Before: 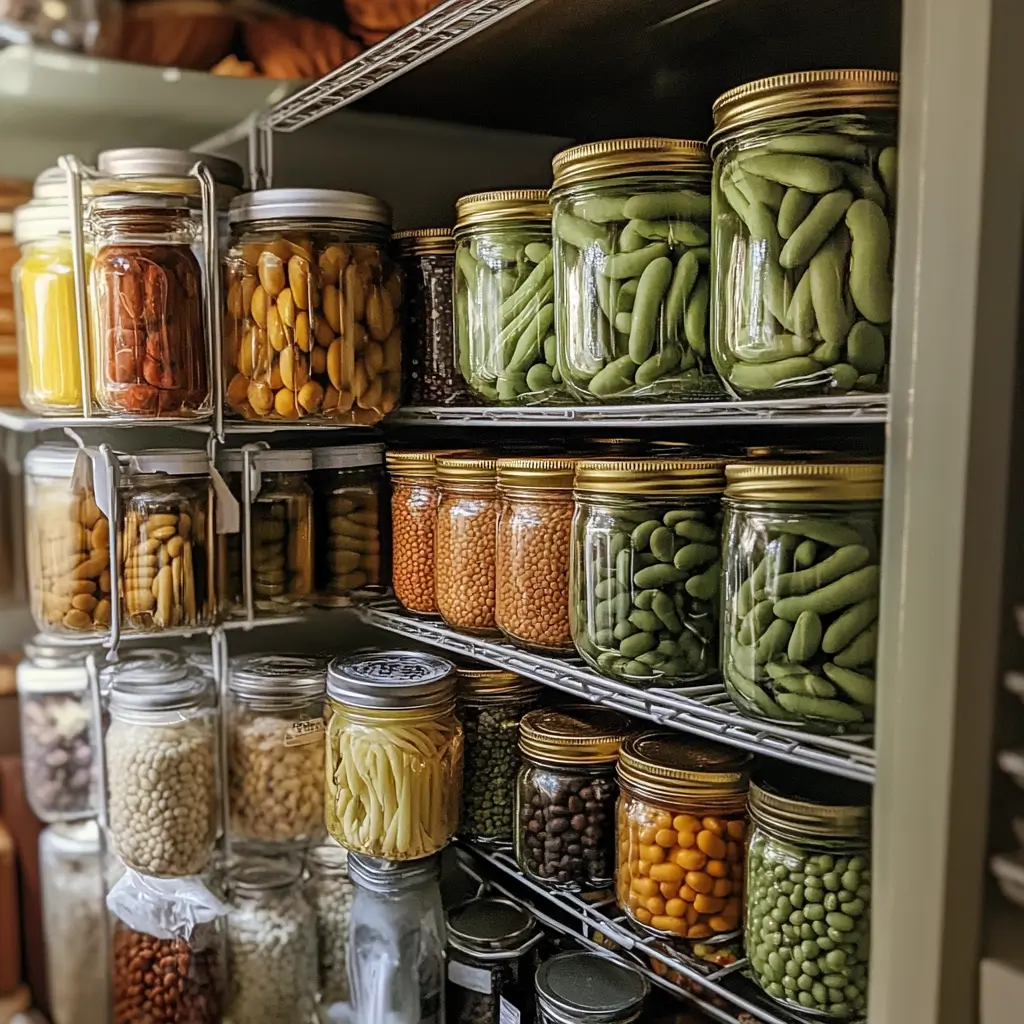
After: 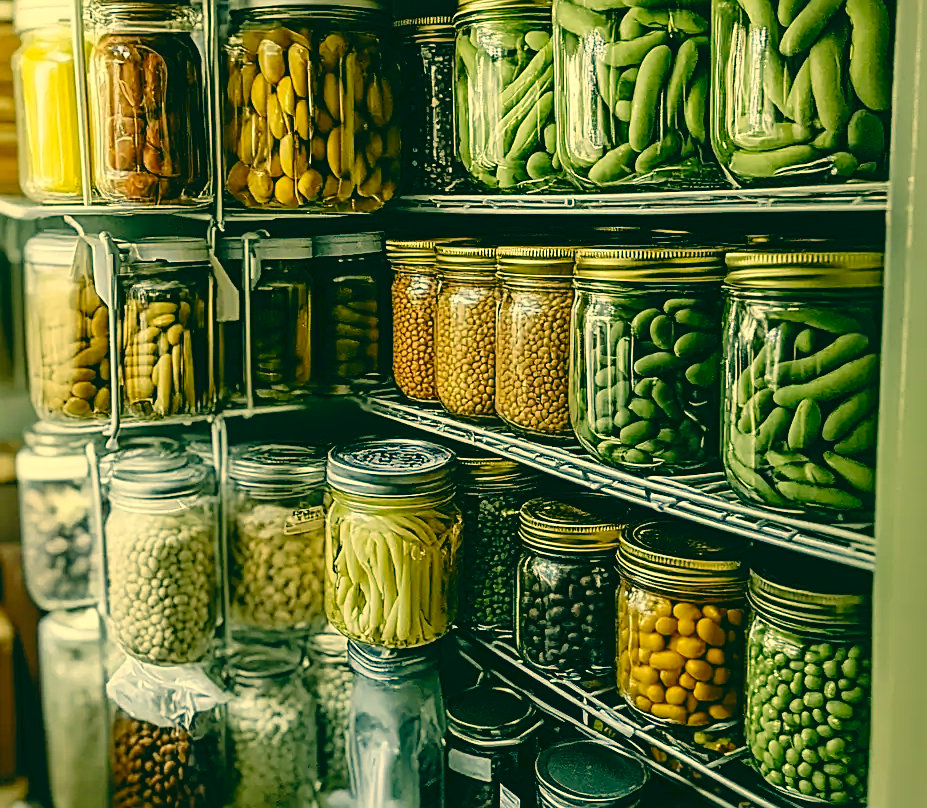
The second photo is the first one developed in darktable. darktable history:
crop: top 20.765%, right 9.393%, bottom 0.298%
color correction: highlights a* 1.76, highlights b* 34.17, shadows a* -37.11, shadows b* -5.38
tone equalizer: on, module defaults
contrast brightness saturation: contrast 0.074
sharpen: on, module defaults
exposure: compensate exposure bias true, compensate highlight preservation false
tone curve: curves: ch0 [(0, 0) (0.003, 0.025) (0.011, 0.027) (0.025, 0.032) (0.044, 0.037) (0.069, 0.044) (0.1, 0.054) (0.136, 0.084) (0.177, 0.128) (0.224, 0.196) (0.277, 0.281) (0.335, 0.376) (0.399, 0.461) (0.468, 0.534) (0.543, 0.613) (0.623, 0.692) (0.709, 0.77) (0.801, 0.849) (0.898, 0.934) (1, 1)], preserve colors none
